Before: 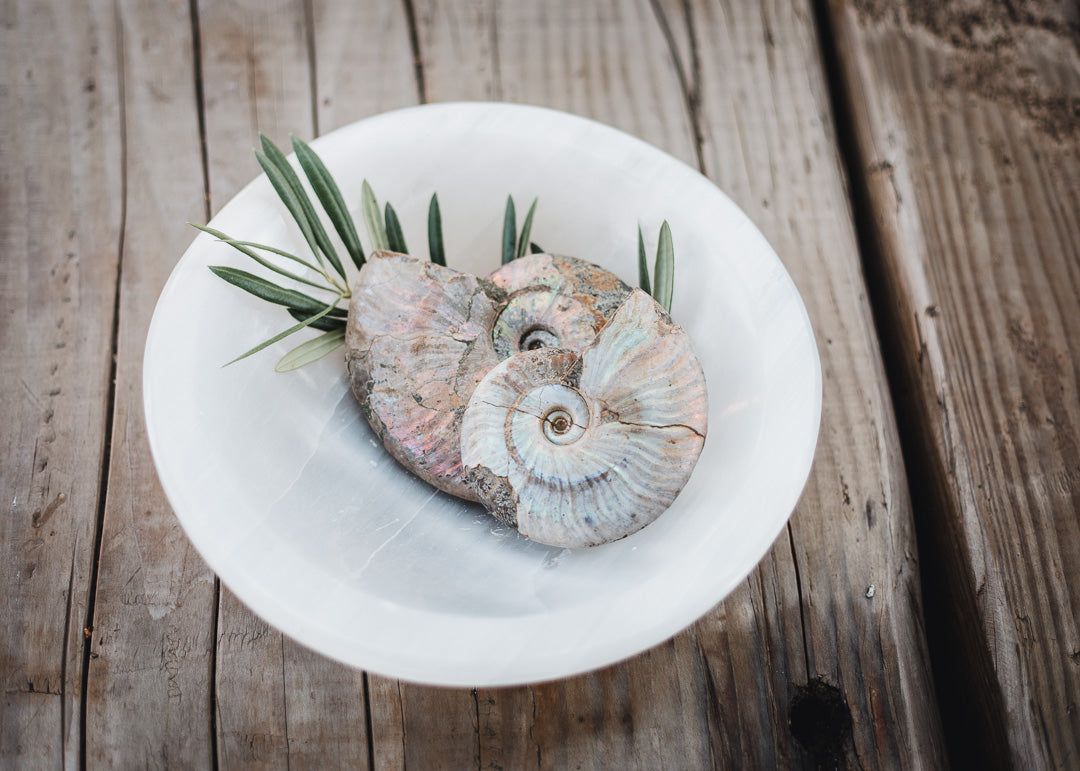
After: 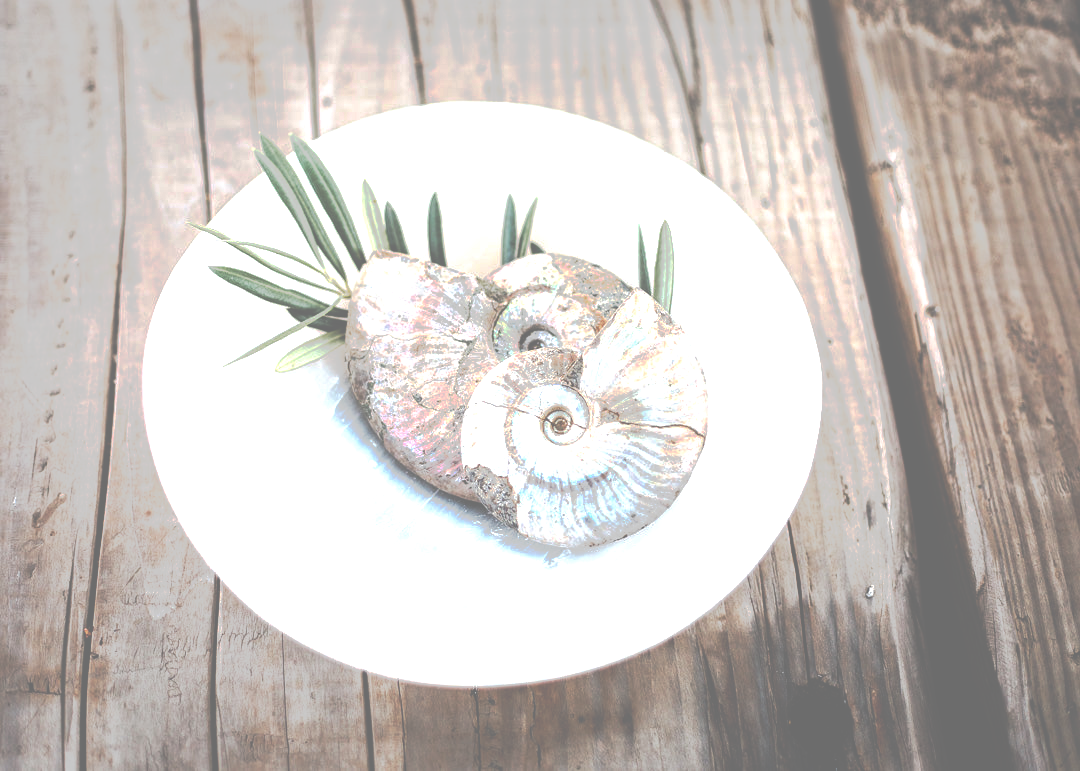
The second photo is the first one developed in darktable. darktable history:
tone curve: curves: ch0 [(0, 0) (0.003, 0.449) (0.011, 0.449) (0.025, 0.449) (0.044, 0.45) (0.069, 0.453) (0.1, 0.453) (0.136, 0.455) (0.177, 0.458) (0.224, 0.462) (0.277, 0.47) (0.335, 0.491) (0.399, 0.522) (0.468, 0.561) (0.543, 0.619) (0.623, 0.69) (0.709, 0.756) (0.801, 0.802) (0.898, 0.825) (1, 1)], preserve colors none
exposure: black level correction -0.005, exposure 1.002 EV, compensate highlight preservation false
